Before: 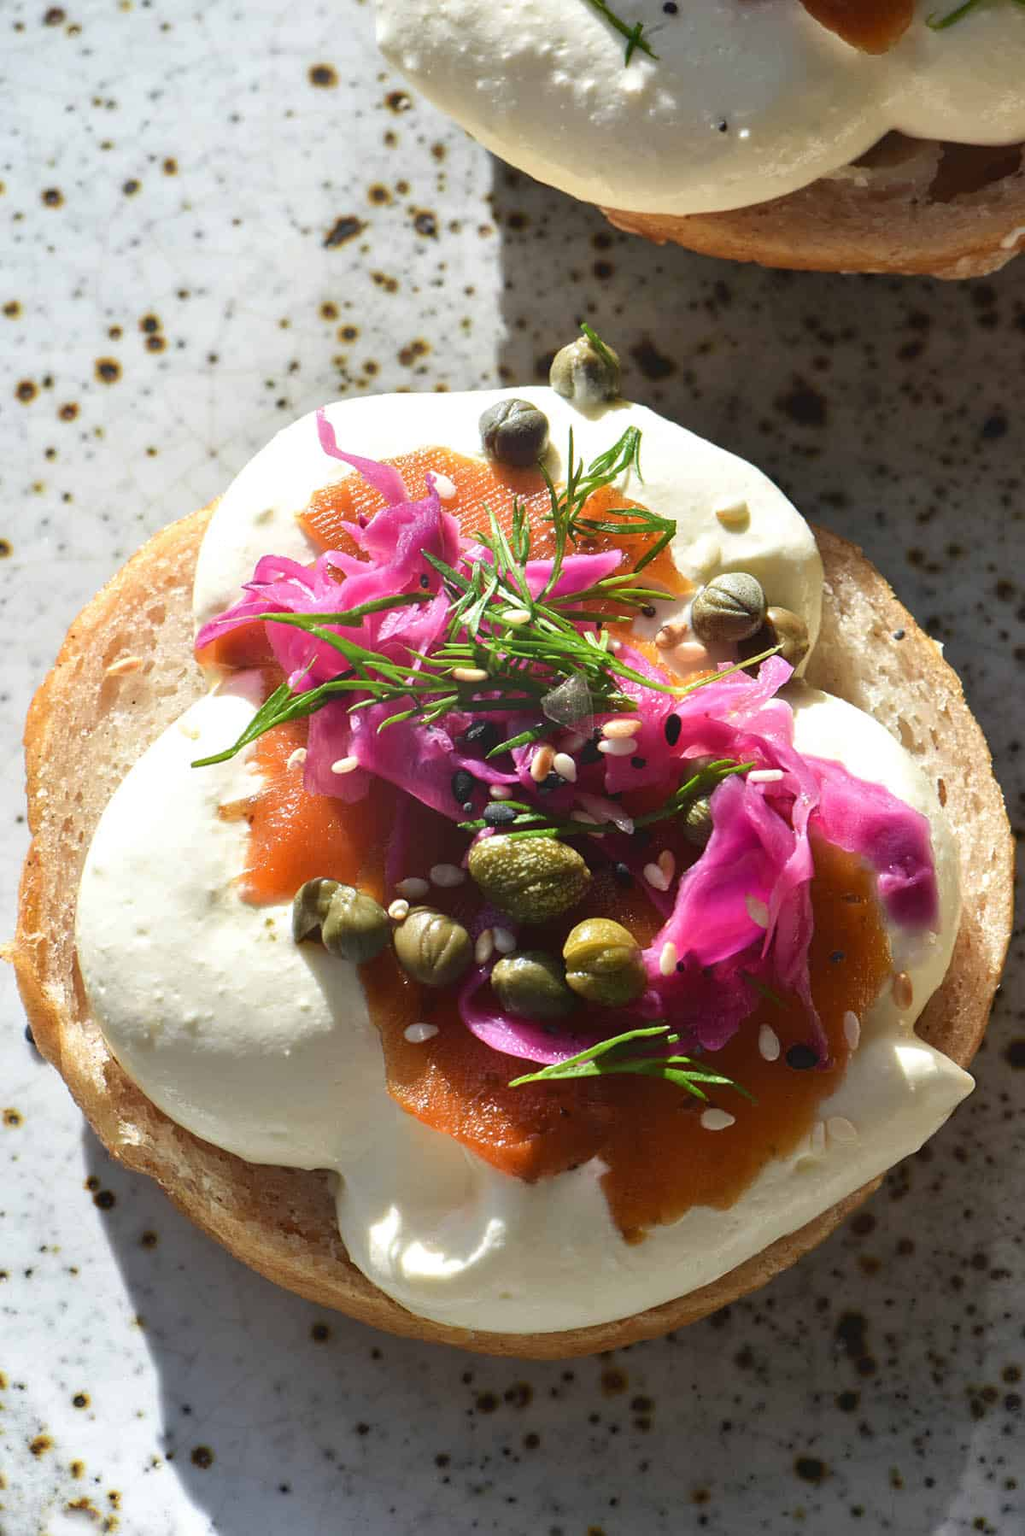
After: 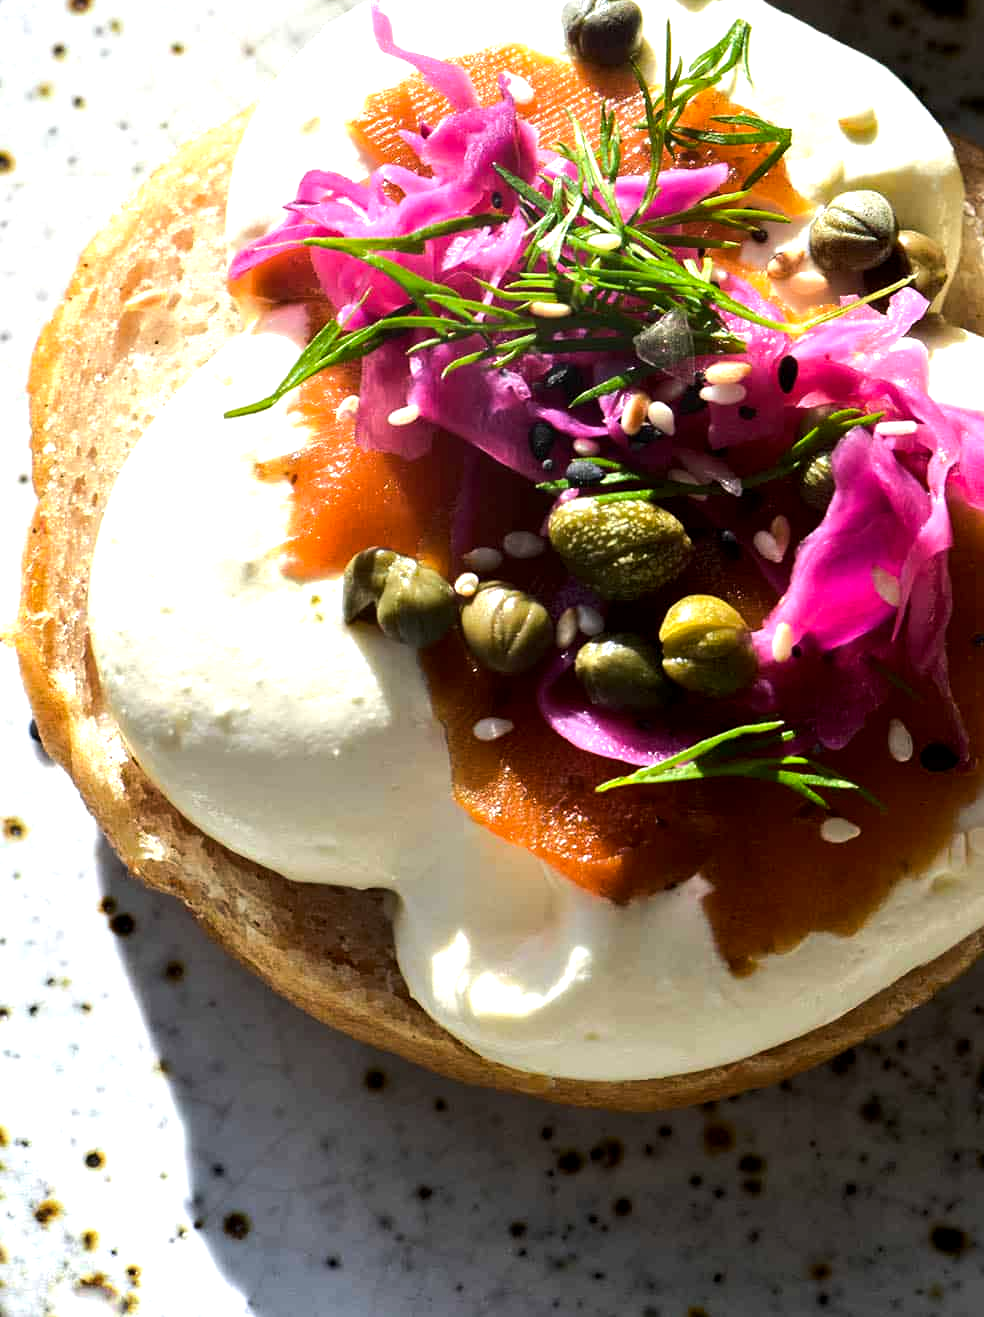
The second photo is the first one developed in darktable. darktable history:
crop: top 26.735%, right 17.966%
exposure: black level correction 0.01, exposure 0.012 EV, compensate highlight preservation false
color balance rgb: perceptual saturation grading › global saturation 0.605%, perceptual brilliance grading › highlights 17.949%, perceptual brilliance grading › mid-tones 31.566%, perceptual brilliance grading › shadows -30.729%, global vibrance 20%
